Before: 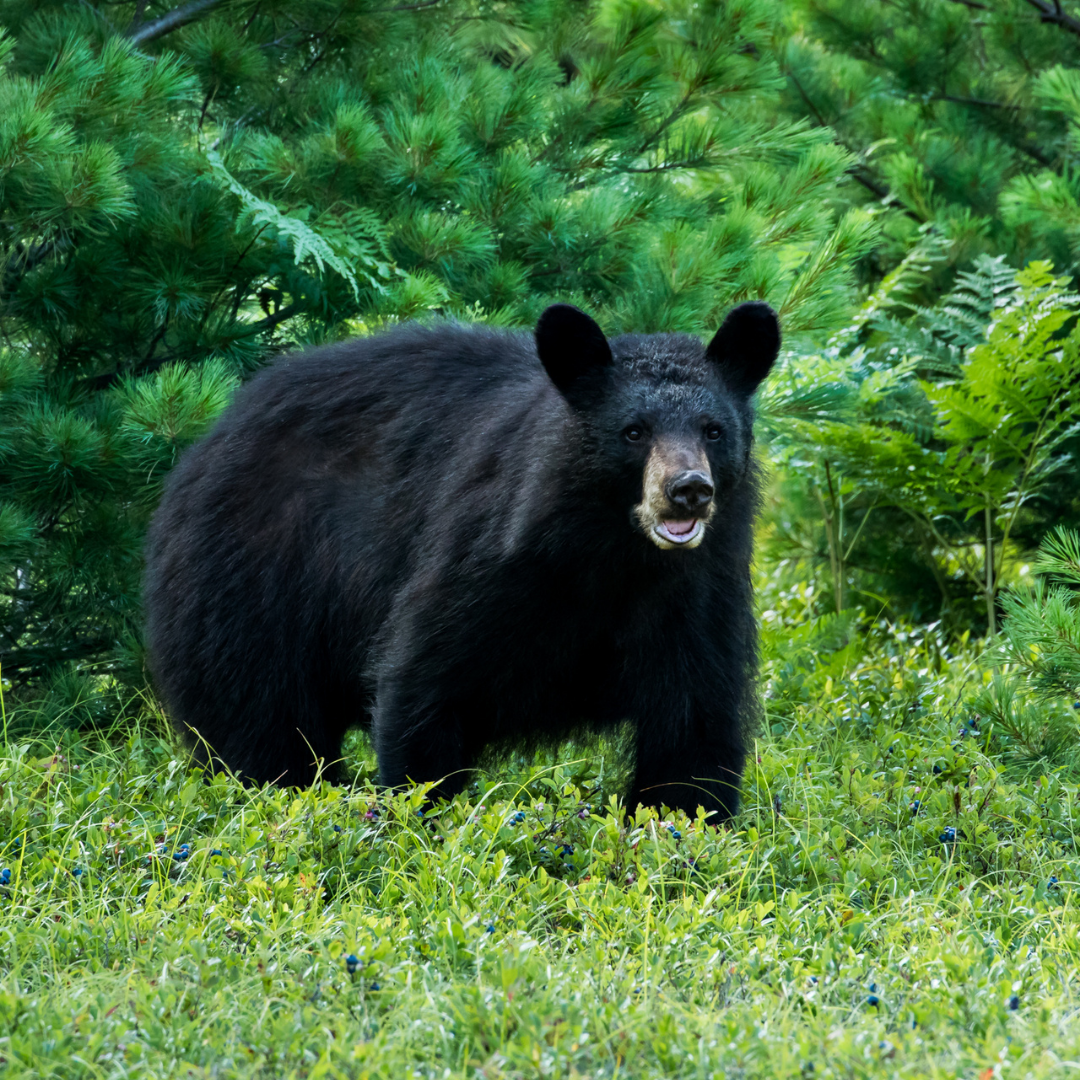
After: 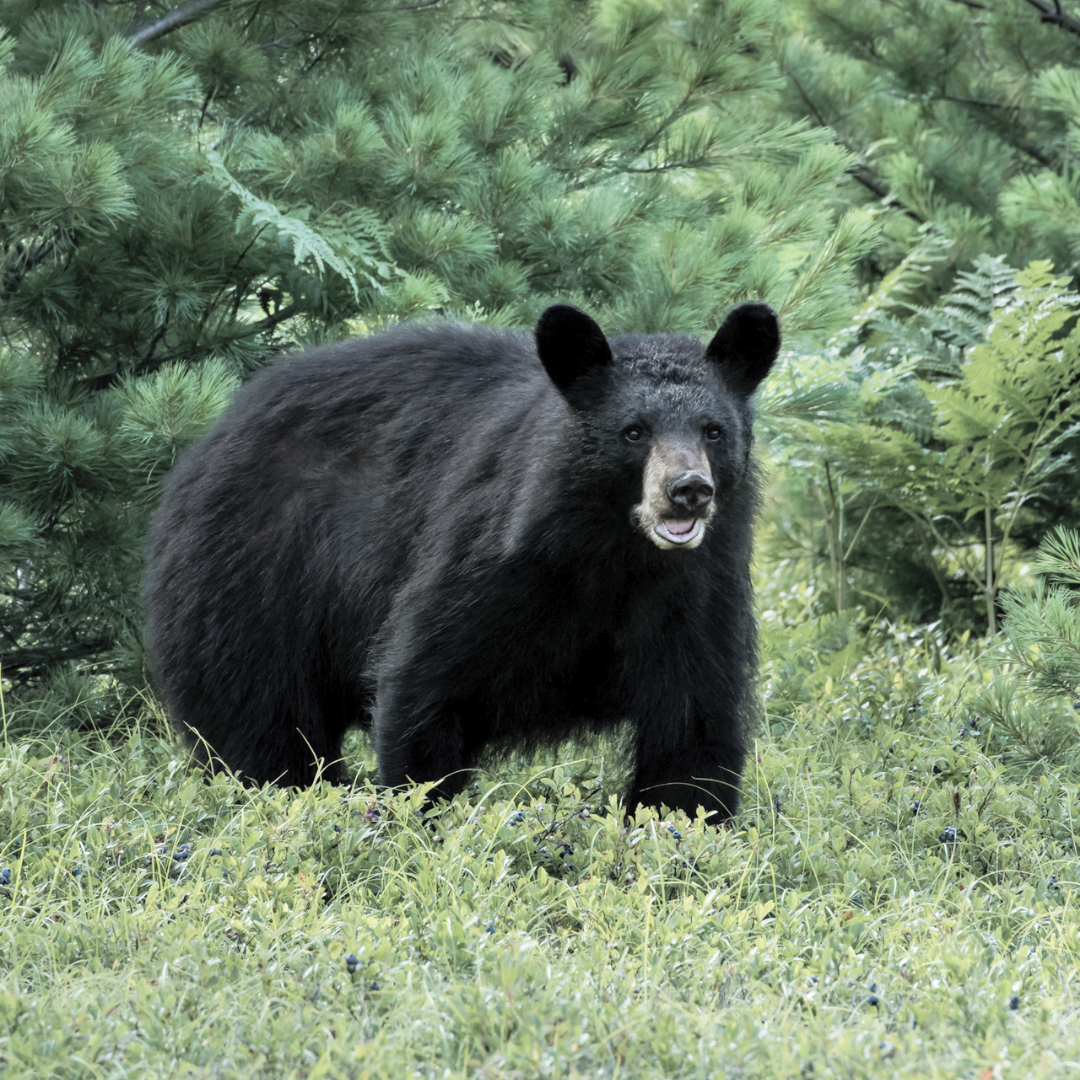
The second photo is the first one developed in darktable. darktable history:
contrast brightness saturation: brightness 0.186, saturation -0.517
exposure: compensate highlight preservation false
tone equalizer: edges refinement/feathering 500, mask exposure compensation -1.57 EV, preserve details no
